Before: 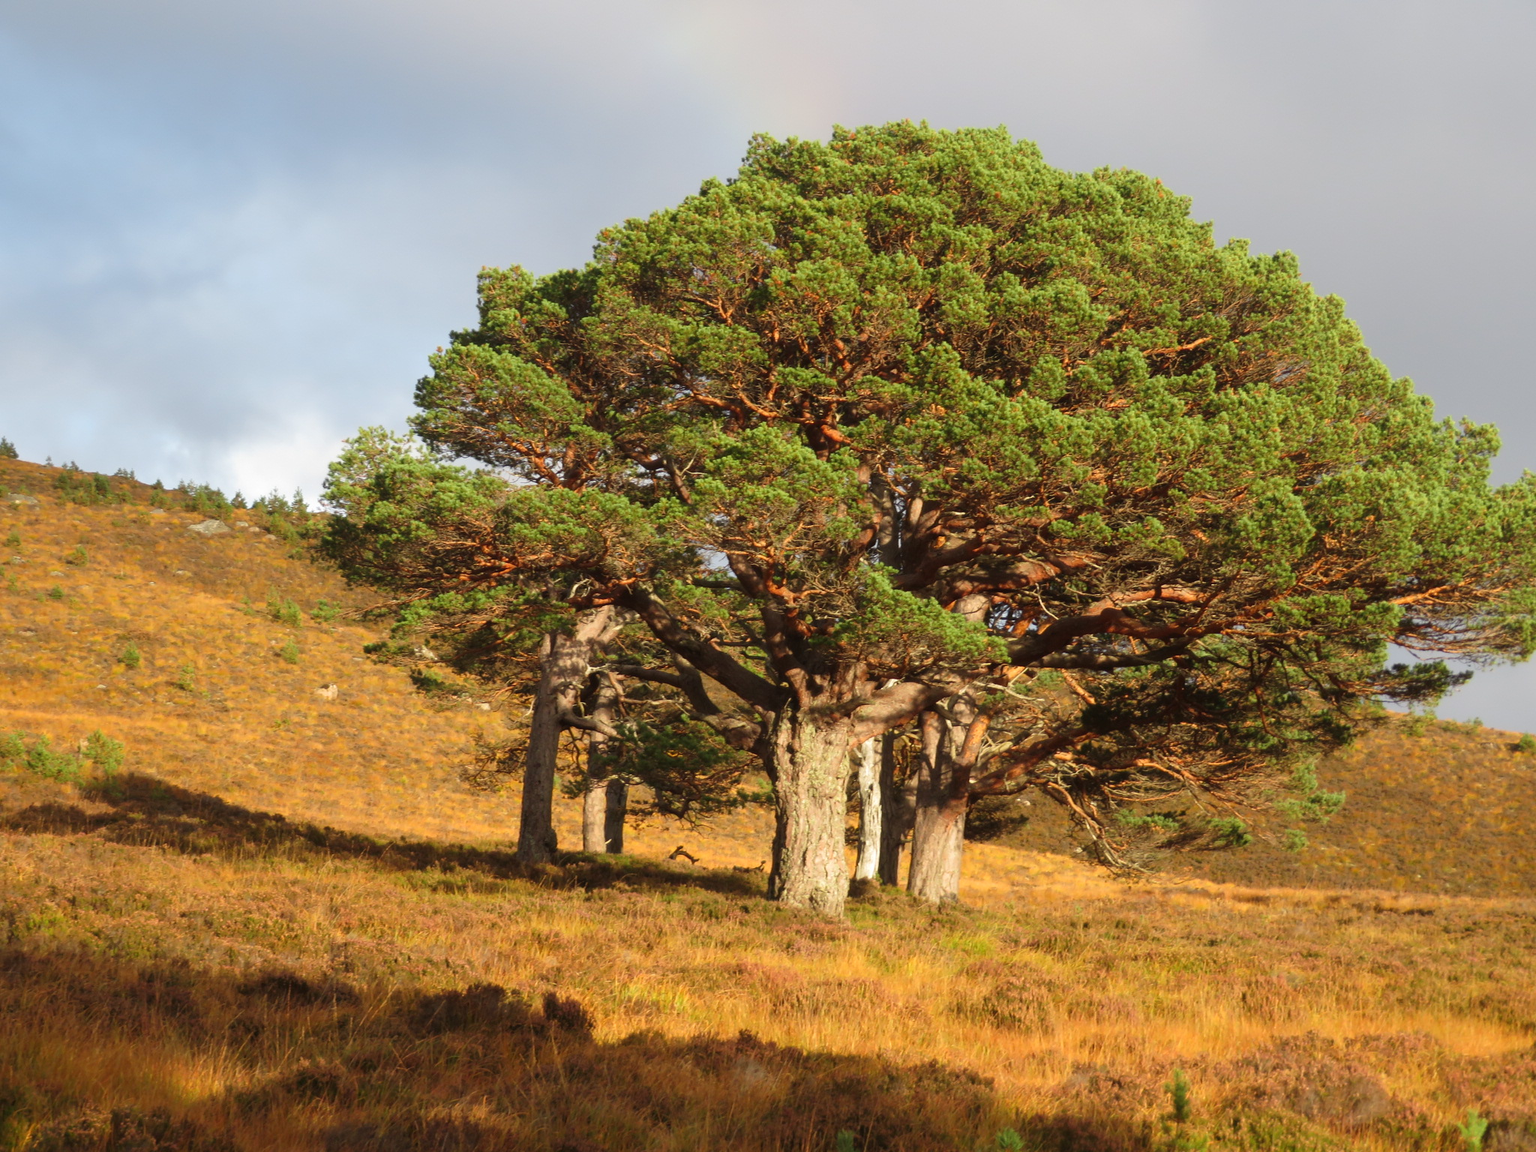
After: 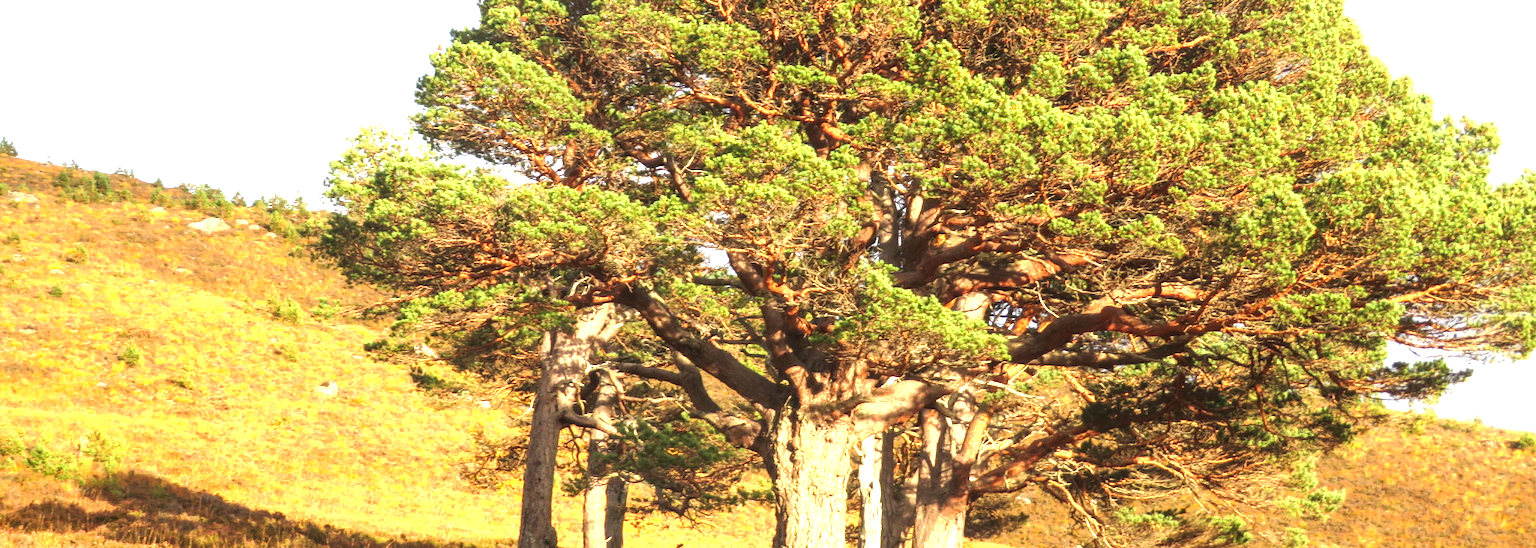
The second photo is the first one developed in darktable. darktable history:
crop and rotate: top 26.29%, bottom 26.083%
local contrast: on, module defaults
exposure: exposure 1.519 EV, compensate exposure bias true, compensate highlight preservation false
